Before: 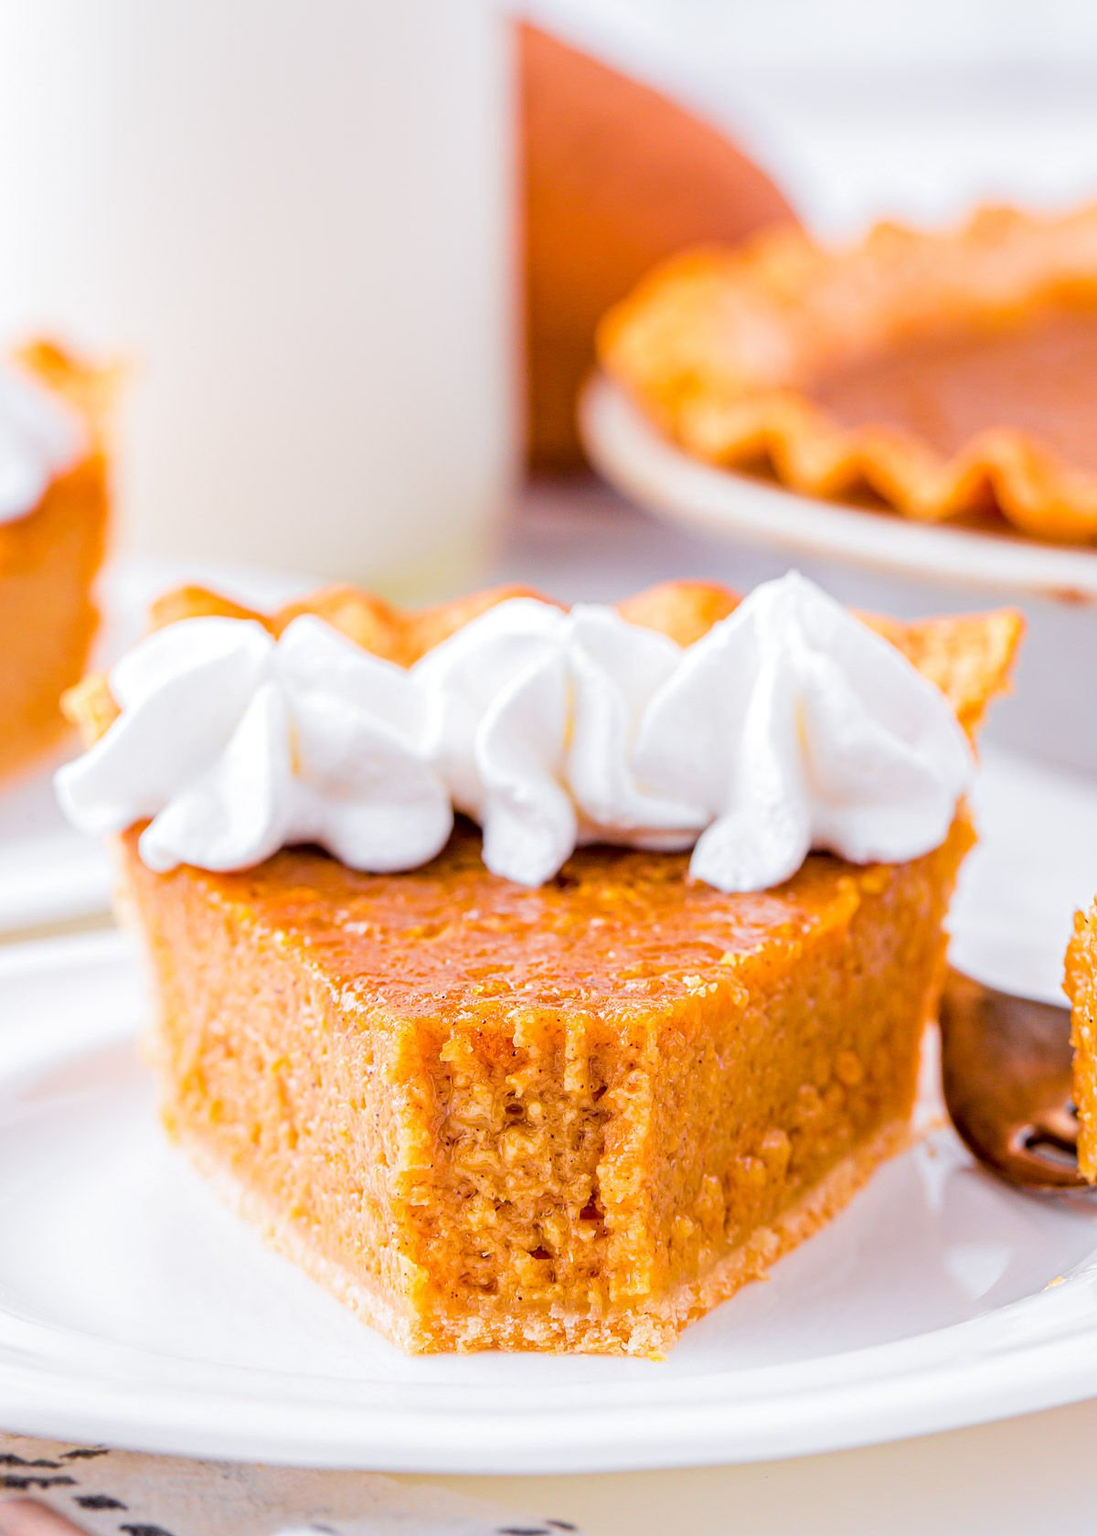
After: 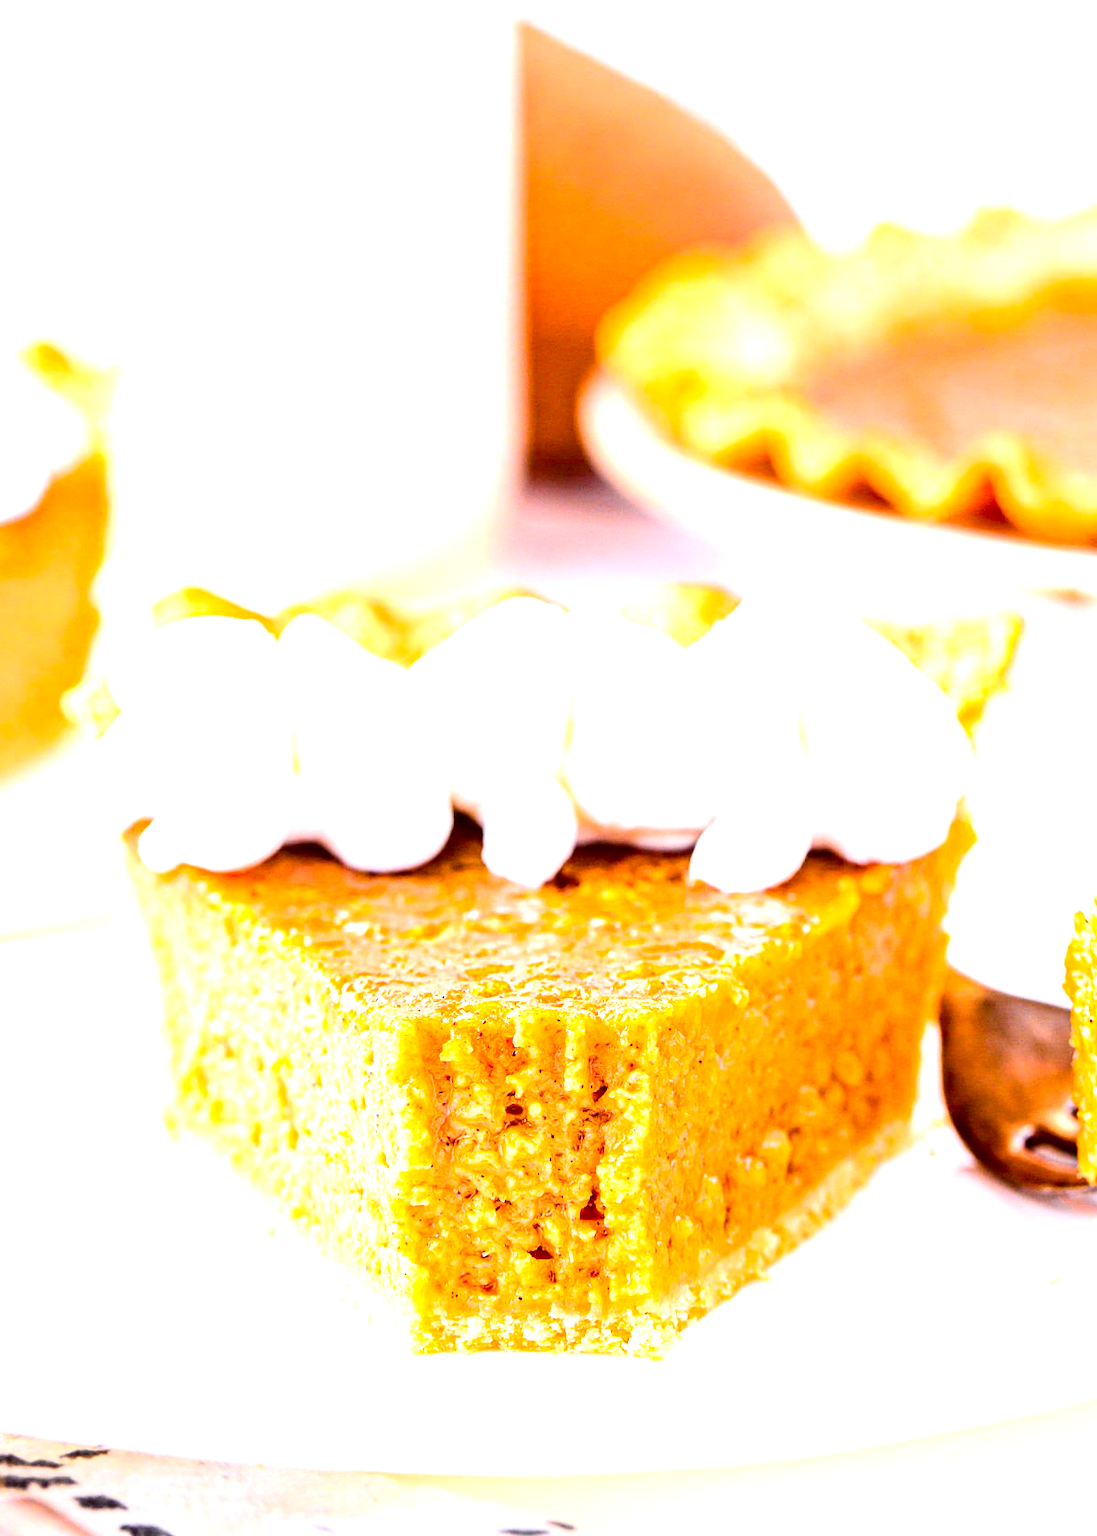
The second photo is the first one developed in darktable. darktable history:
contrast brightness saturation: contrast 0.2, brightness -0.11, saturation 0.1
exposure: black level correction 0, exposure 1.2 EV, compensate exposure bias true, compensate highlight preservation false
